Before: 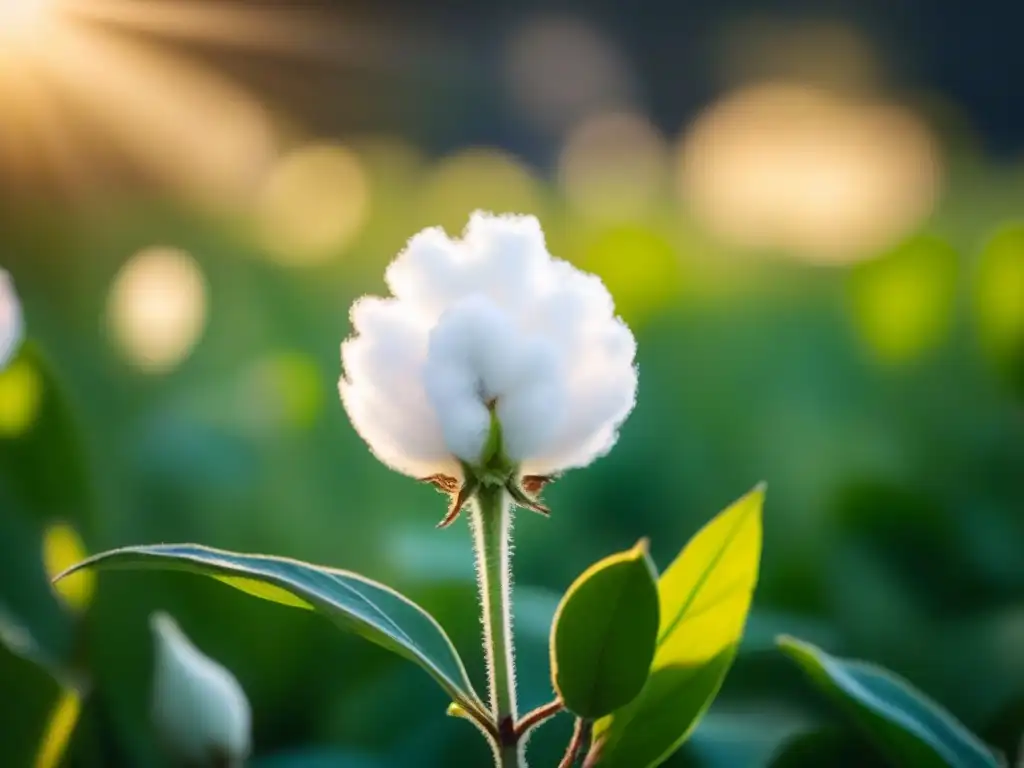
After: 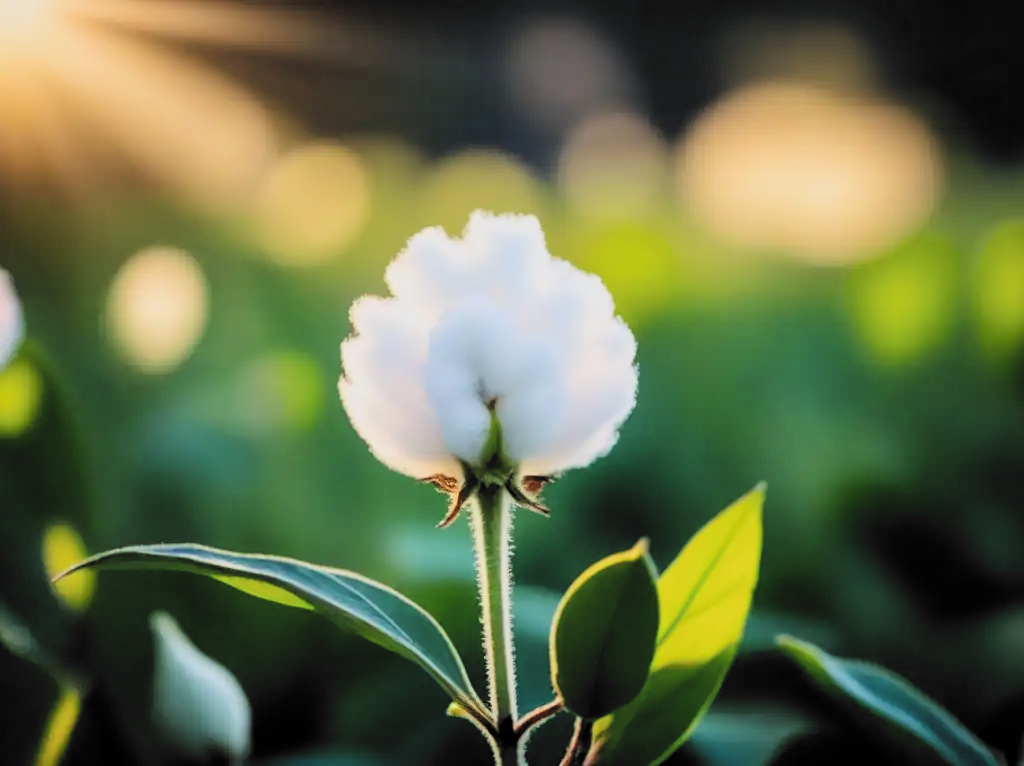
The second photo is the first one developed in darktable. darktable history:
contrast brightness saturation: contrast 0.096, brightness 0.017, saturation 0.021
crop: top 0.037%, bottom 0.1%
filmic rgb: black relative exposure -5.02 EV, white relative exposure 3.97 EV, hardness 2.88, contrast 1.301, highlights saturation mix -30.11%, color science v6 (2022)
color balance rgb: global offset › luminance 0.503%, perceptual saturation grading › global saturation 0.039%, global vibrance 6.773%, saturation formula JzAzBz (2021)
local contrast: mode bilateral grid, contrast 16, coarseness 36, detail 106%, midtone range 0.2
